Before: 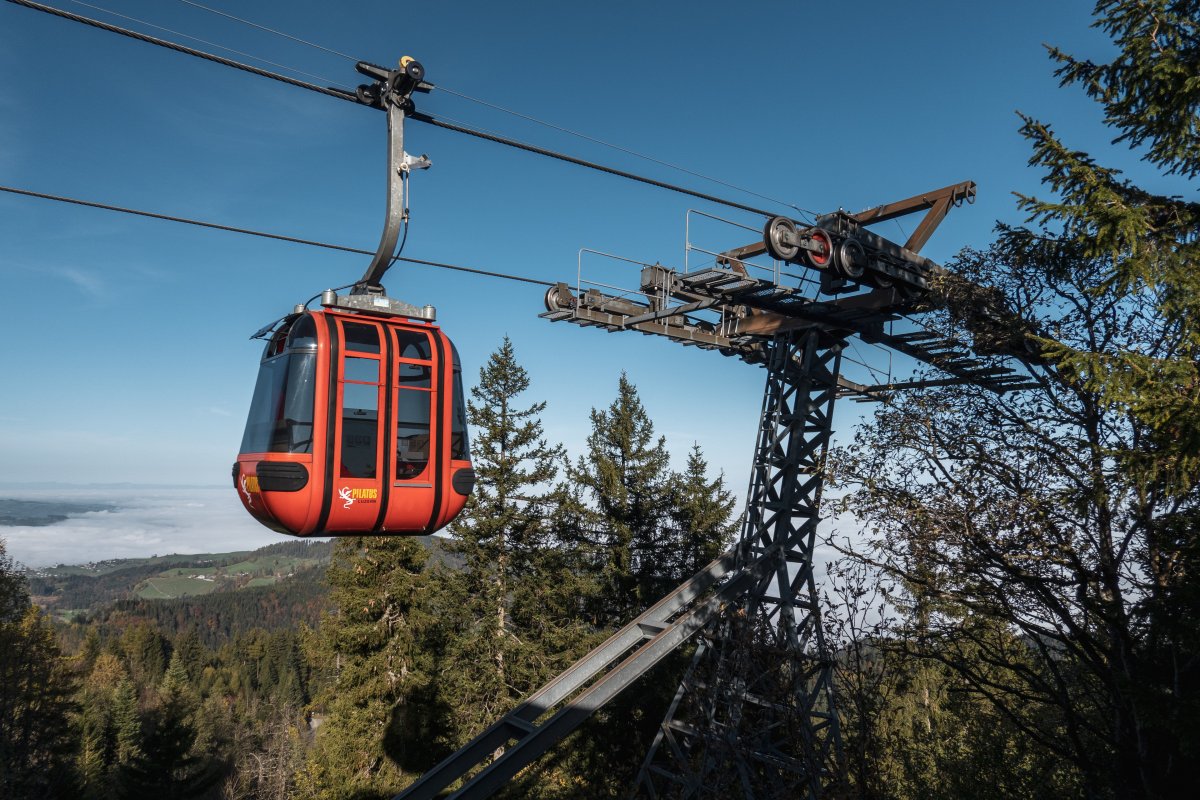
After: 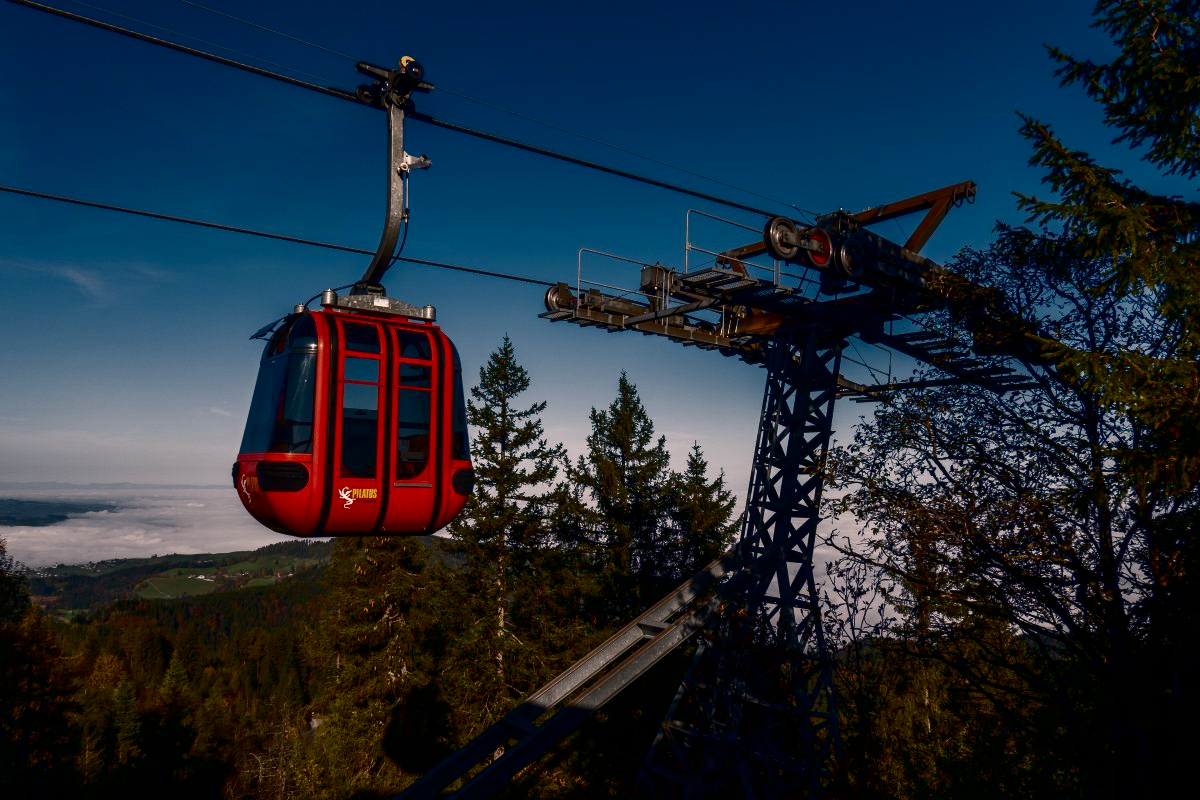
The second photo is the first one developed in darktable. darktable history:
white balance: emerald 1
color correction: highlights a* 11.96, highlights b* 11.58
color balance rgb: perceptual saturation grading › global saturation 20%, perceptual saturation grading › highlights -50%, perceptual saturation grading › shadows 30%
contrast brightness saturation: contrast 0.09, brightness -0.59, saturation 0.17
